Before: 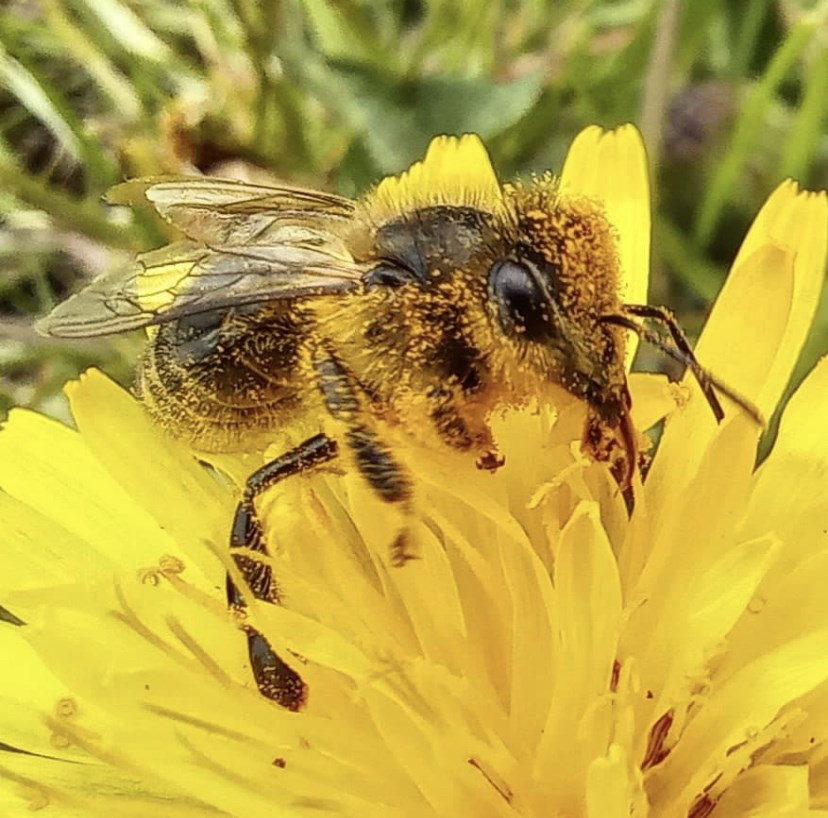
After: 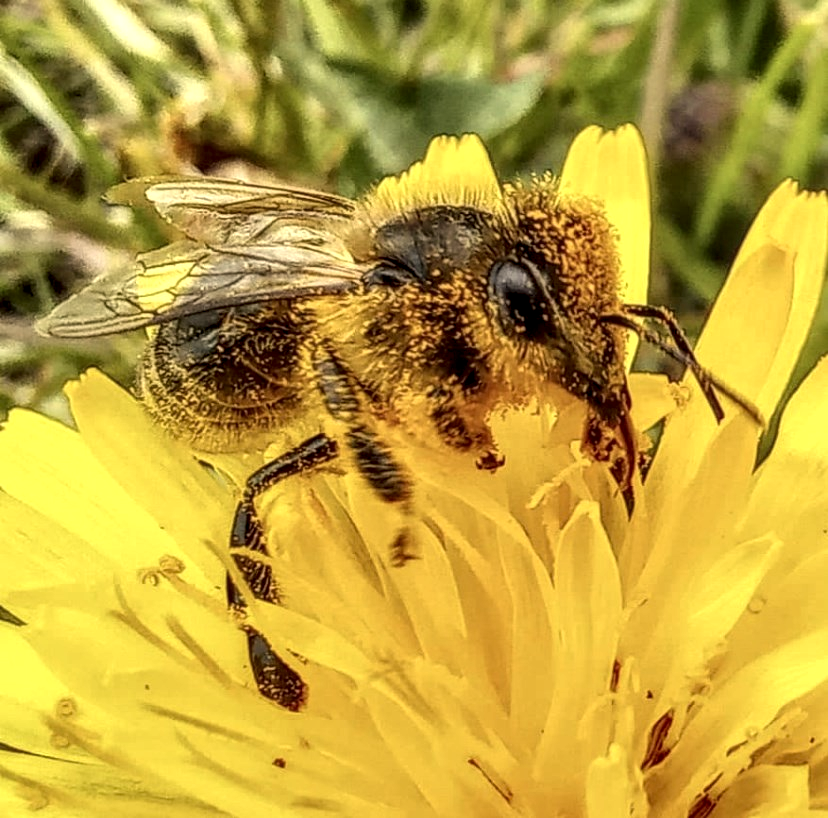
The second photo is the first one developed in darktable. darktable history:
white balance: red 1.045, blue 0.932
local contrast: detail 150%
